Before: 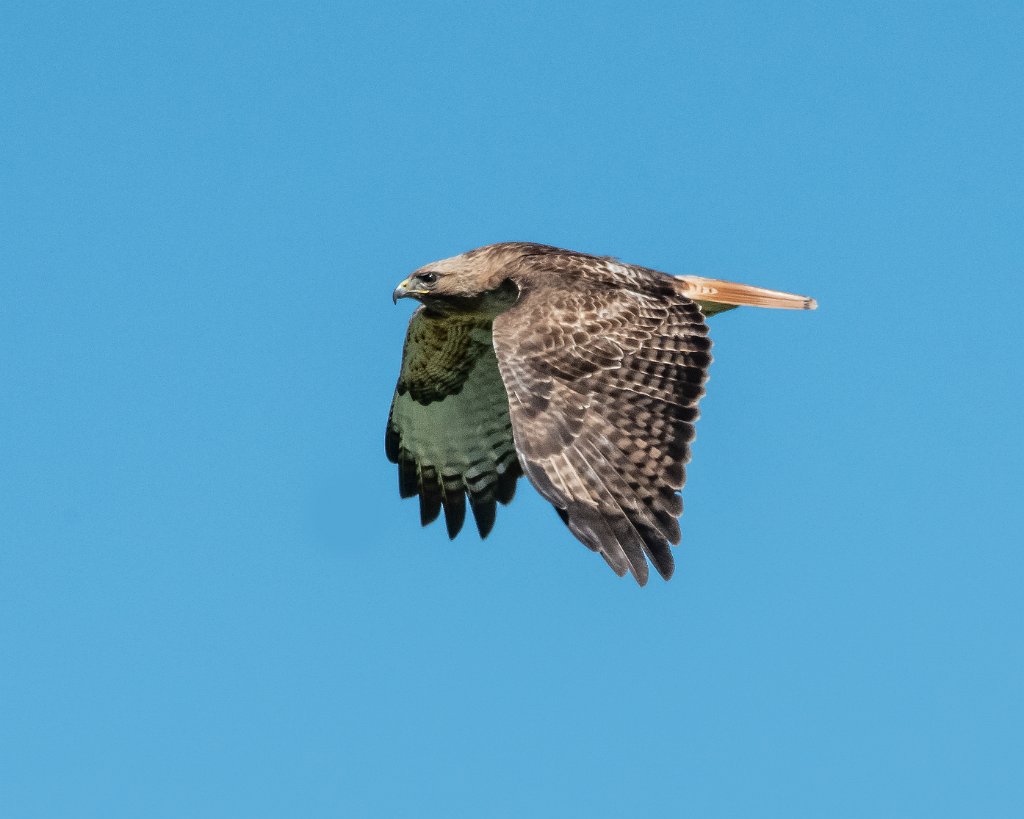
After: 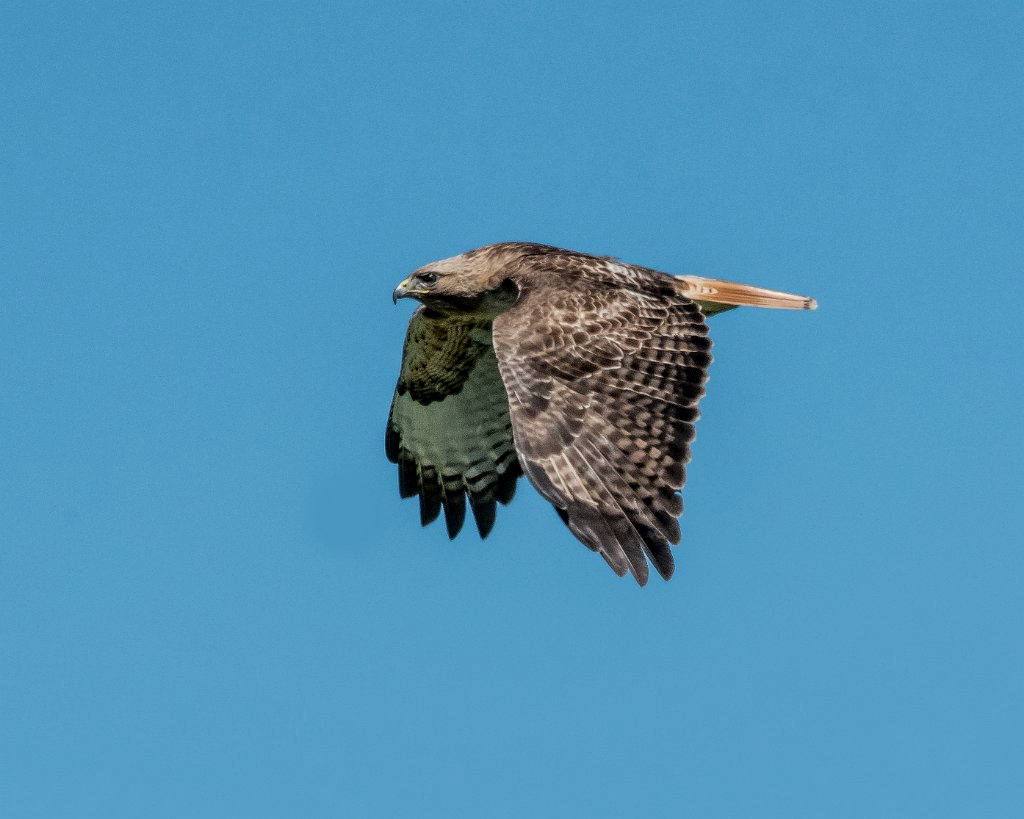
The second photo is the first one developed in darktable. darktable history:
exposure: exposure -0.293 EV, compensate highlight preservation false
local contrast: on, module defaults
